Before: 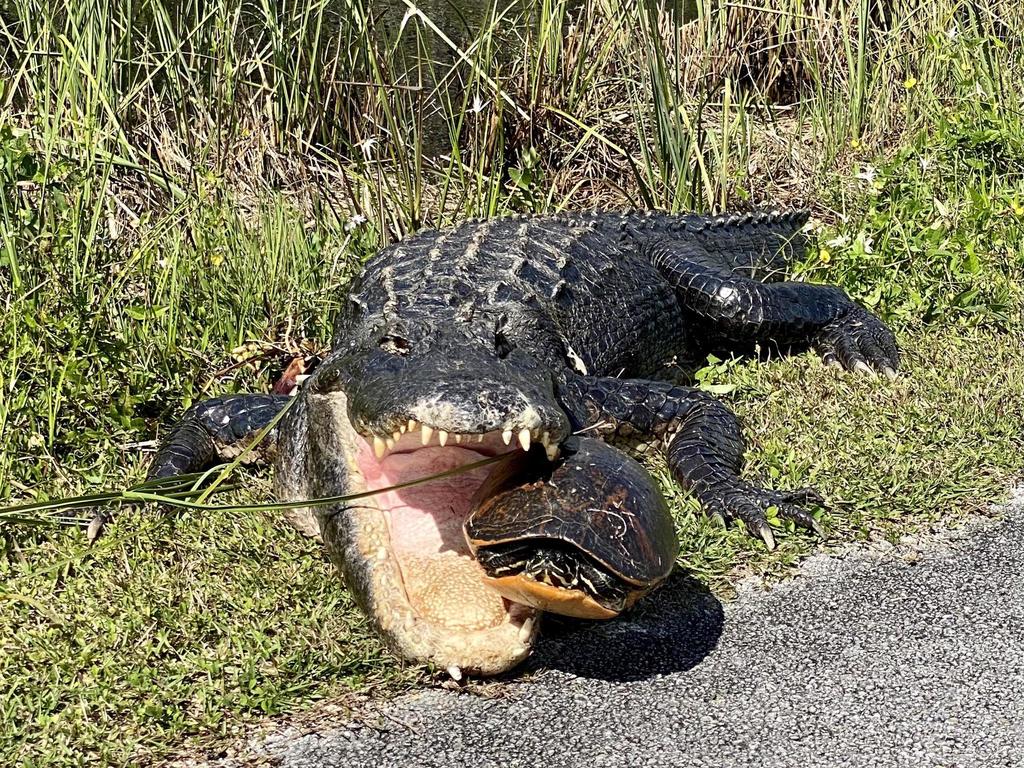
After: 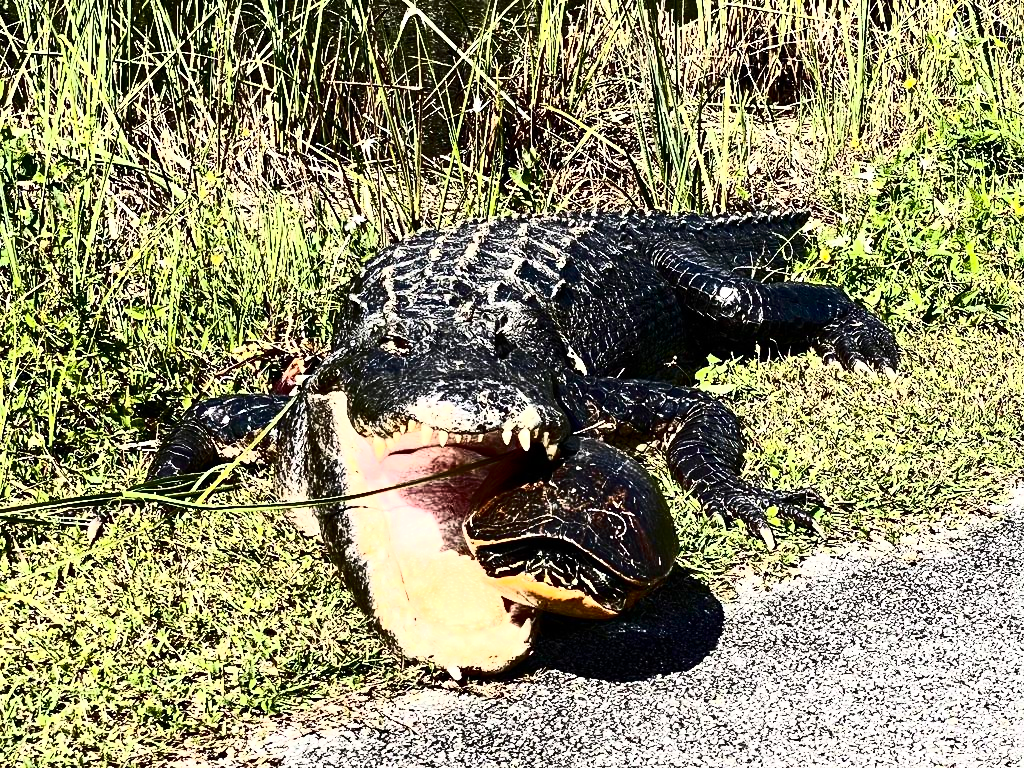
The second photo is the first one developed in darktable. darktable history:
tone equalizer: -8 EV -0.417 EV, -7 EV -0.389 EV, -6 EV -0.333 EV, -5 EV -0.222 EV, -3 EV 0.222 EV, -2 EV 0.333 EV, -1 EV 0.389 EV, +0 EV 0.417 EV, edges refinement/feathering 500, mask exposure compensation -1.57 EV, preserve details no
contrast brightness saturation: contrast 0.93, brightness 0.2
